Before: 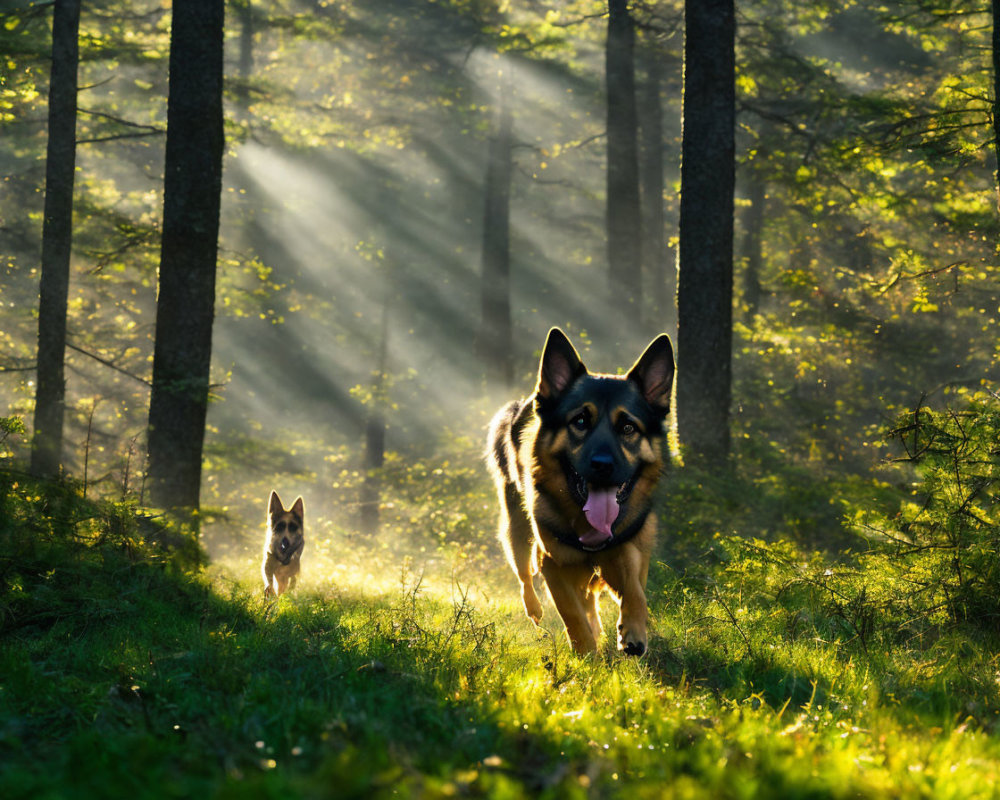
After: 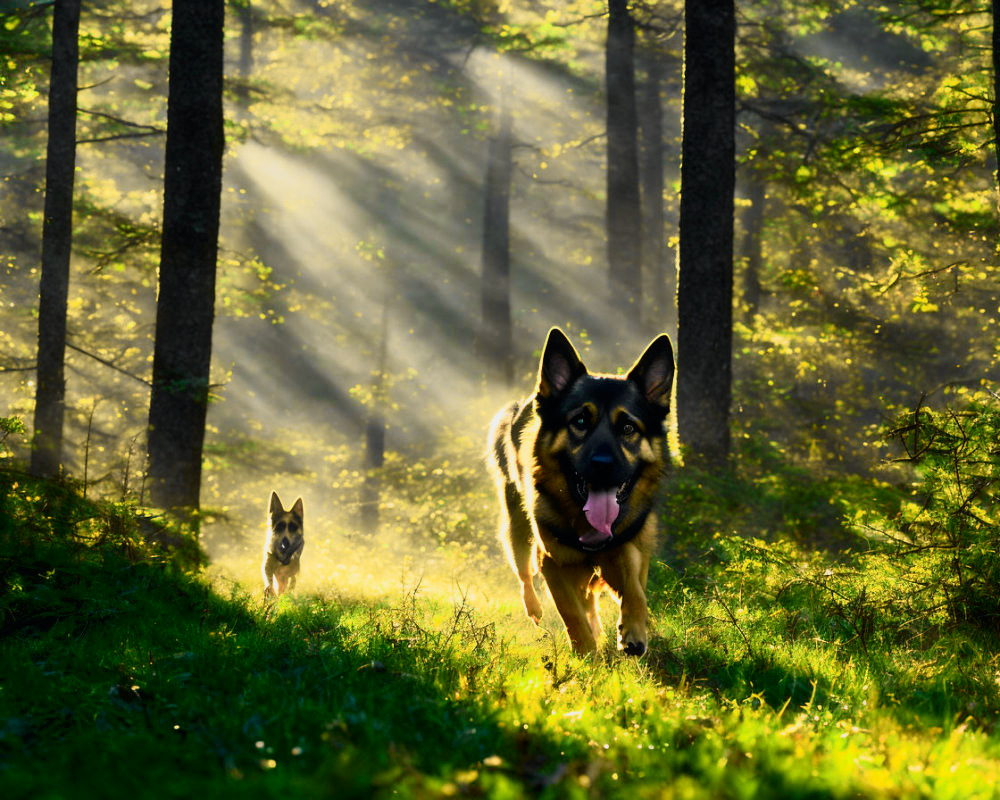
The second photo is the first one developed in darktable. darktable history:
tone curve: curves: ch0 [(0, 0) (0.078, 0.029) (0.265, 0.241) (0.507, 0.56) (0.744, 0.826) (1, 0.948)]; ch1 [(0, 0) (0.346, 0.307) (0.418, 0.383) (0.46, 0.439) (0.482, 0.493) (0.502, 0.5) (0.517, 0.506) (0.55, 0.557) (0.601, 0.637) (0.666, 0.7) (1, 1)]; ch2 [(0, 0) (0.346, 0.34) (0.431, 0.45) (0.485, 0.494) (0.5, 0.498) (0.508, 0.499) (0.532, 0.546) (0.579, 0.628) (0.625, 0.668) (1, 1)], color space Lab, independent channels, preserve colors none
haze removal: strength -0.05
